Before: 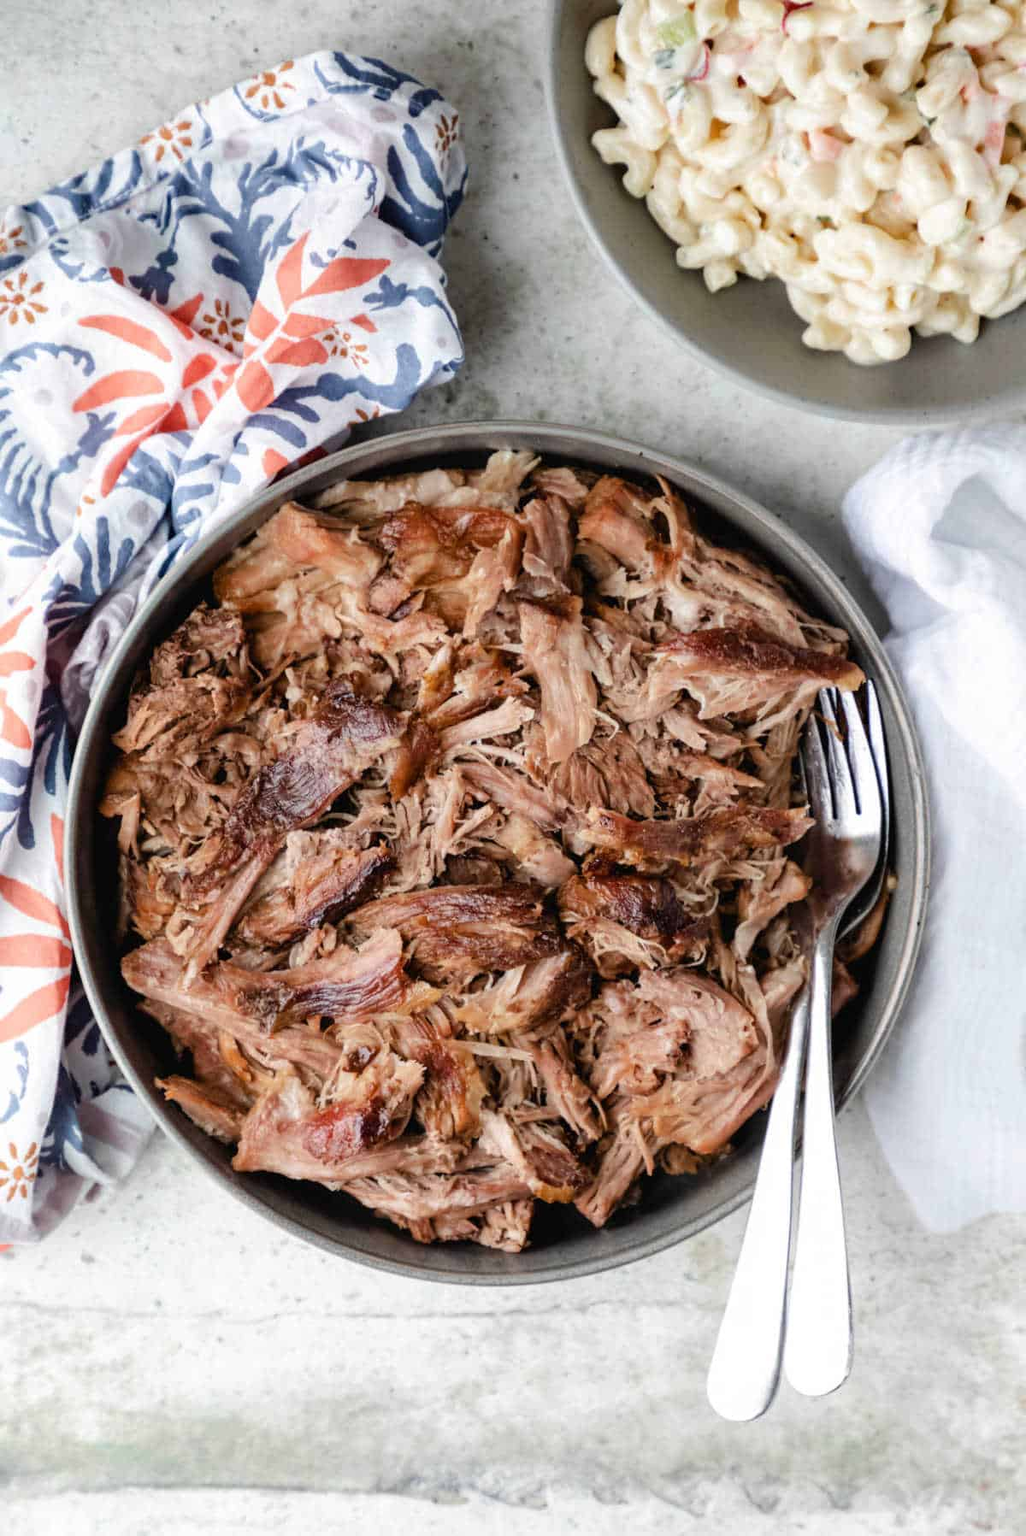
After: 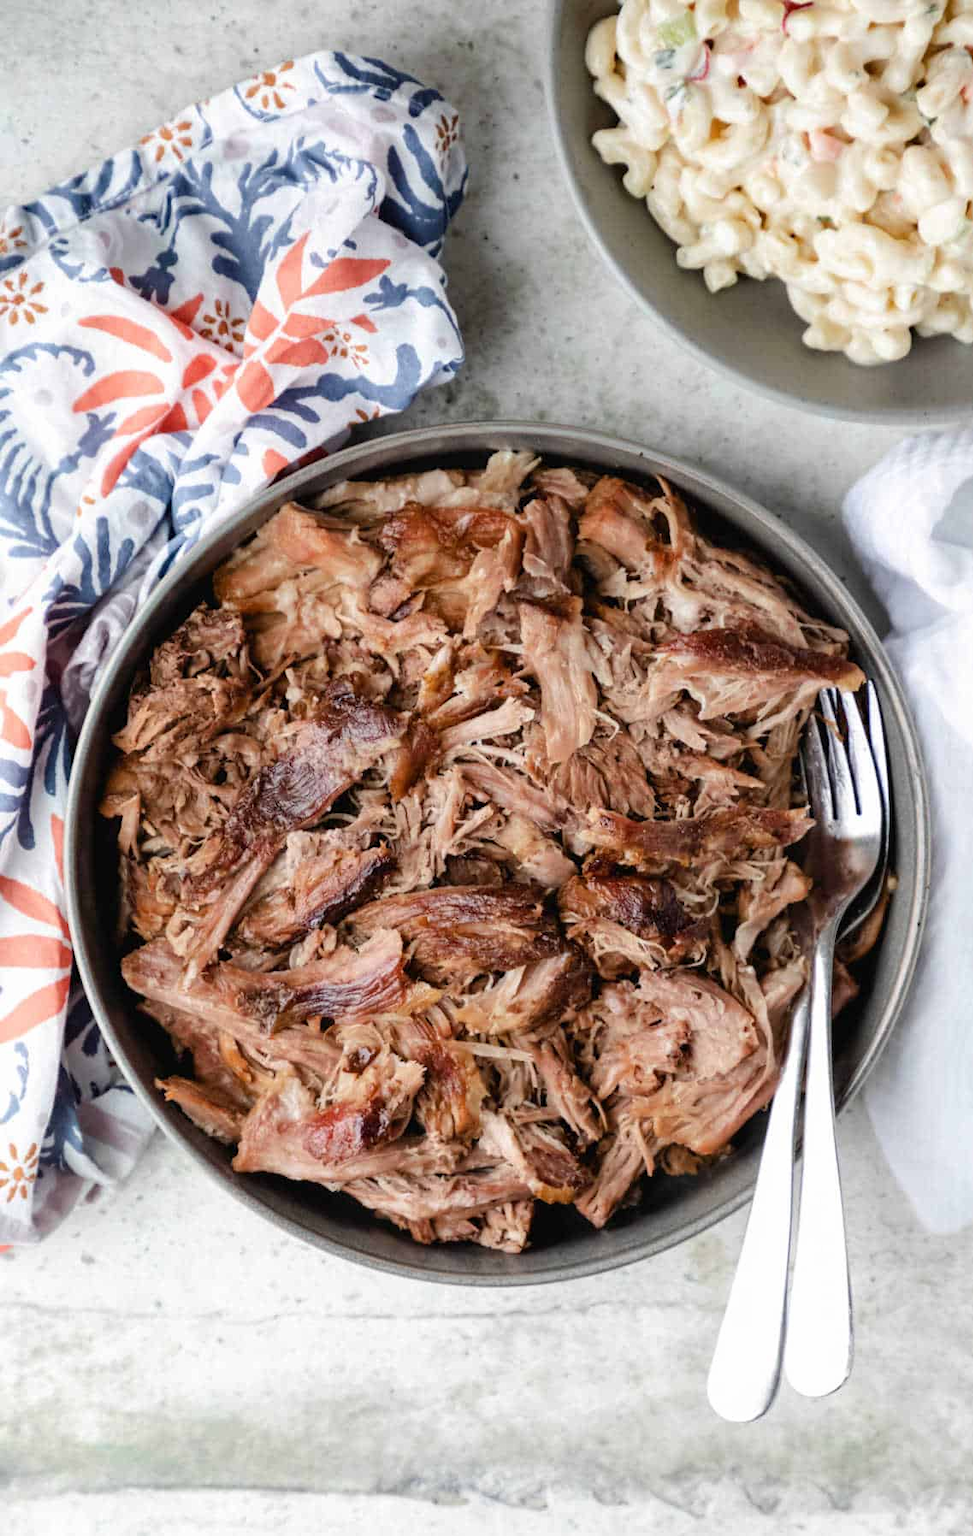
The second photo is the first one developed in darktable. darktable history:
base curve: curves: ch0 [(0, 0) (0.989, 0.992)], preserve colors none
crop and rotate: right 5.167%
